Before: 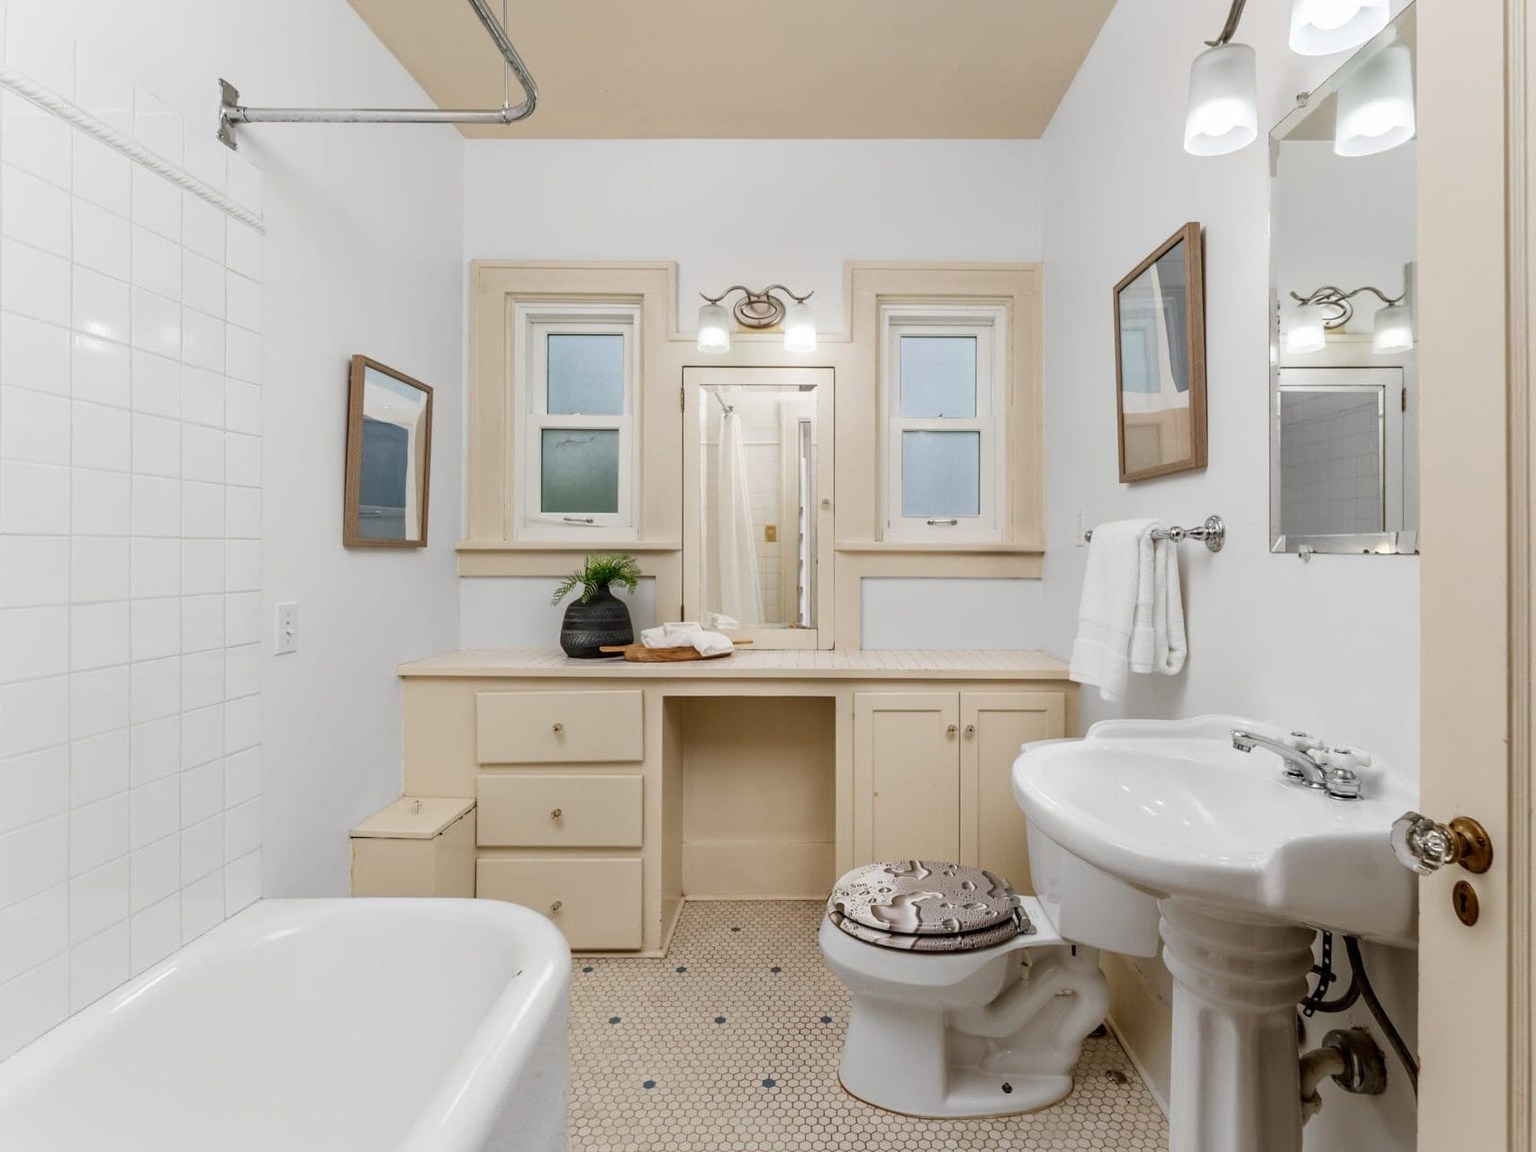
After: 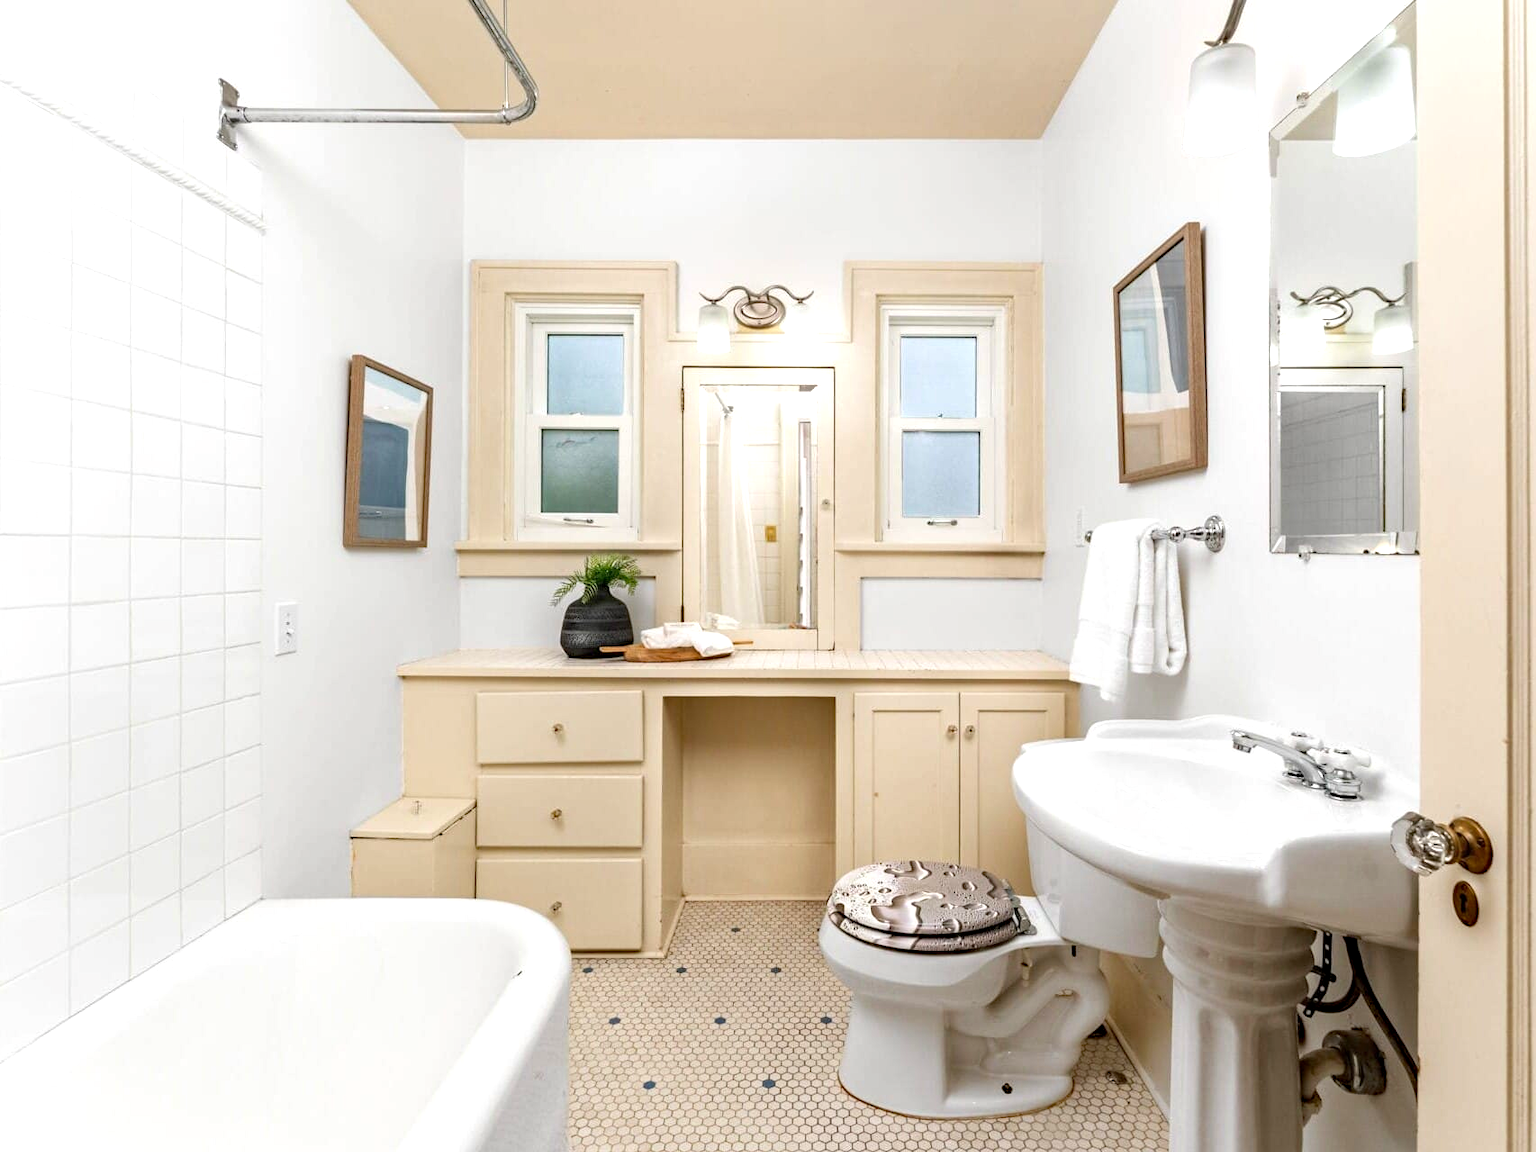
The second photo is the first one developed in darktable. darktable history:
exposure: black level correction 0, exposure 0.7 EV, compensate exposure bias true, compensate highlight preservation false
haze removal: compatibility mode true, adaptive false
